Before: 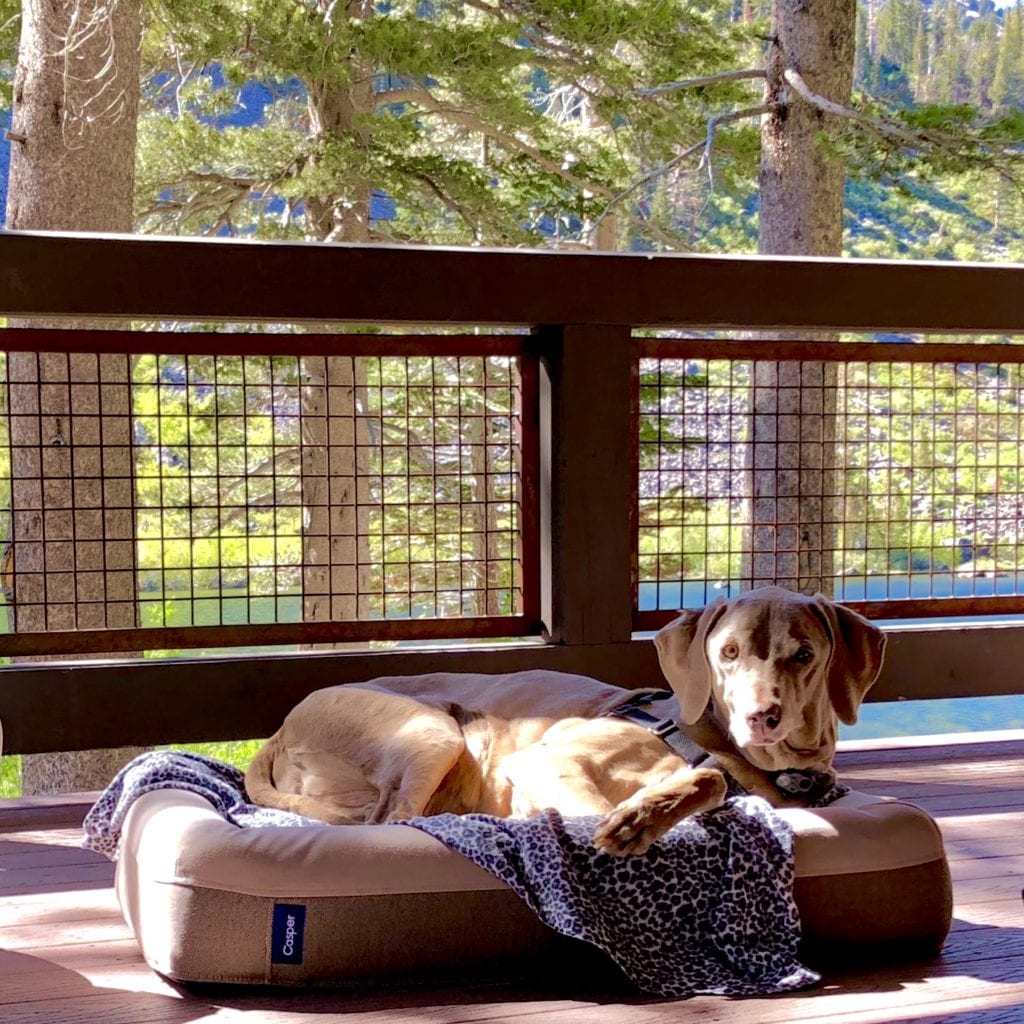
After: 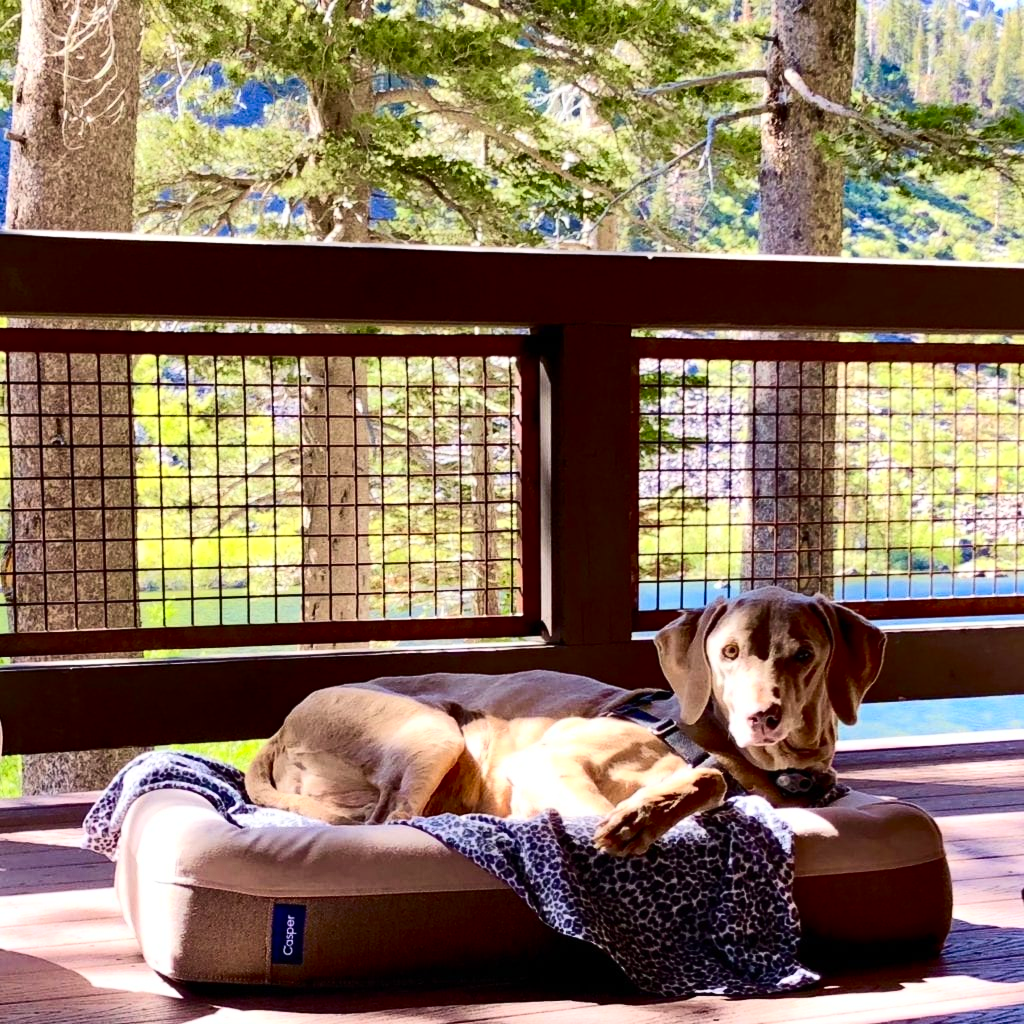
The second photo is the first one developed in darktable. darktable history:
color balance: contrast -0.5%
contrast brightness saturation: contrast 0.4, brightness 0.1, saturation 0.21
